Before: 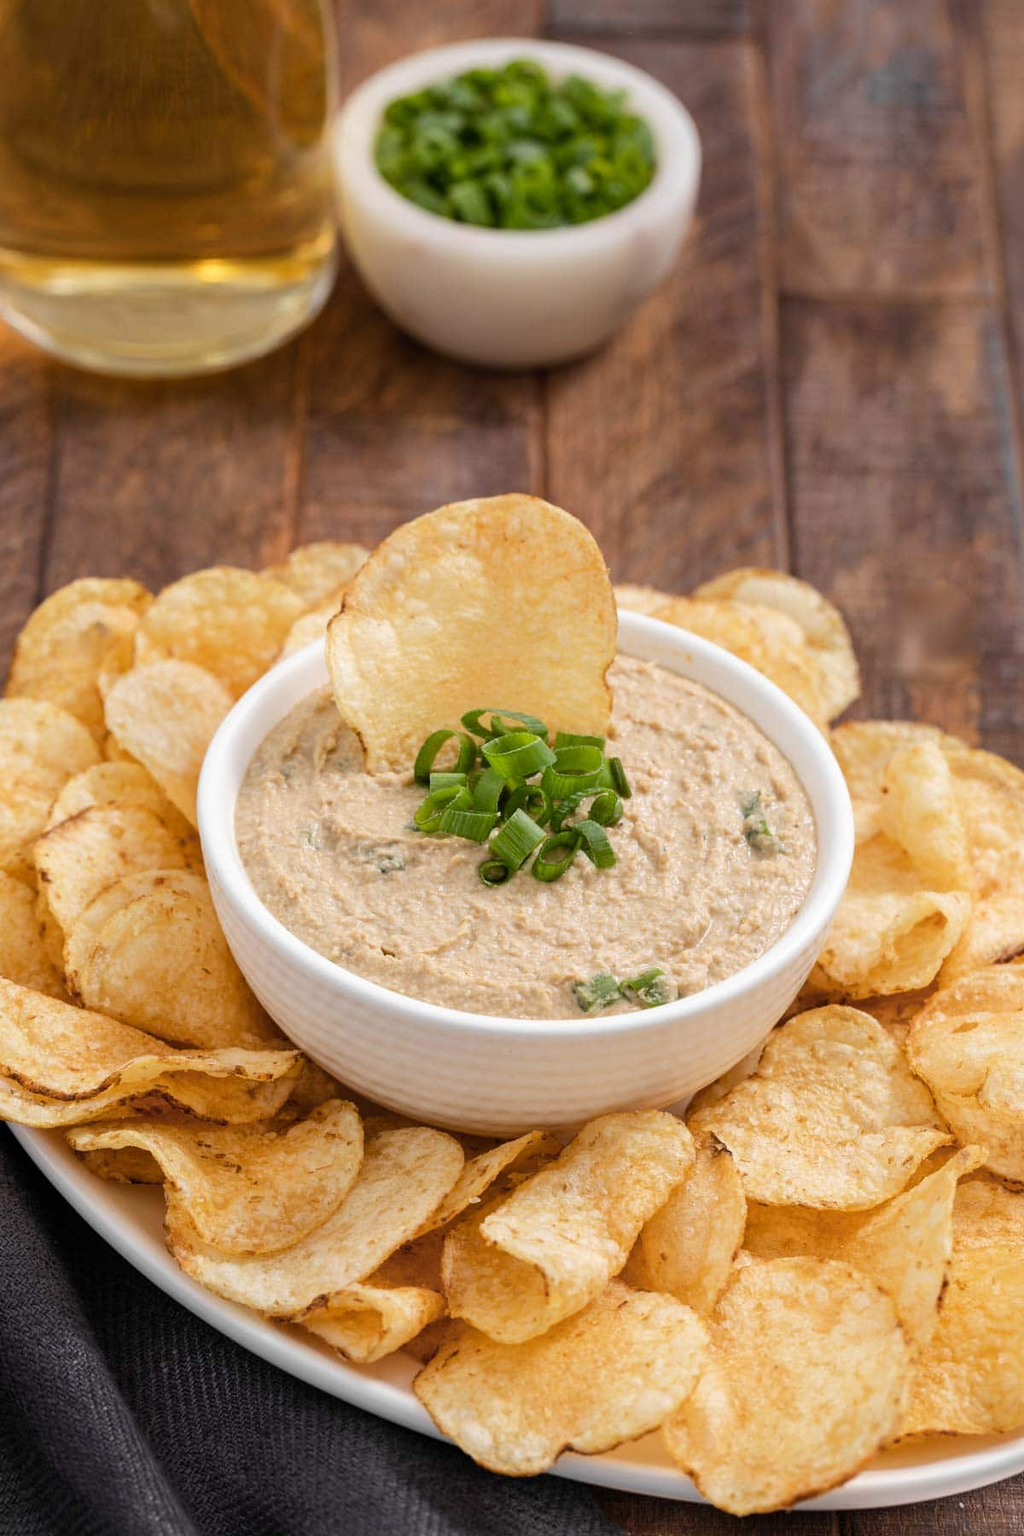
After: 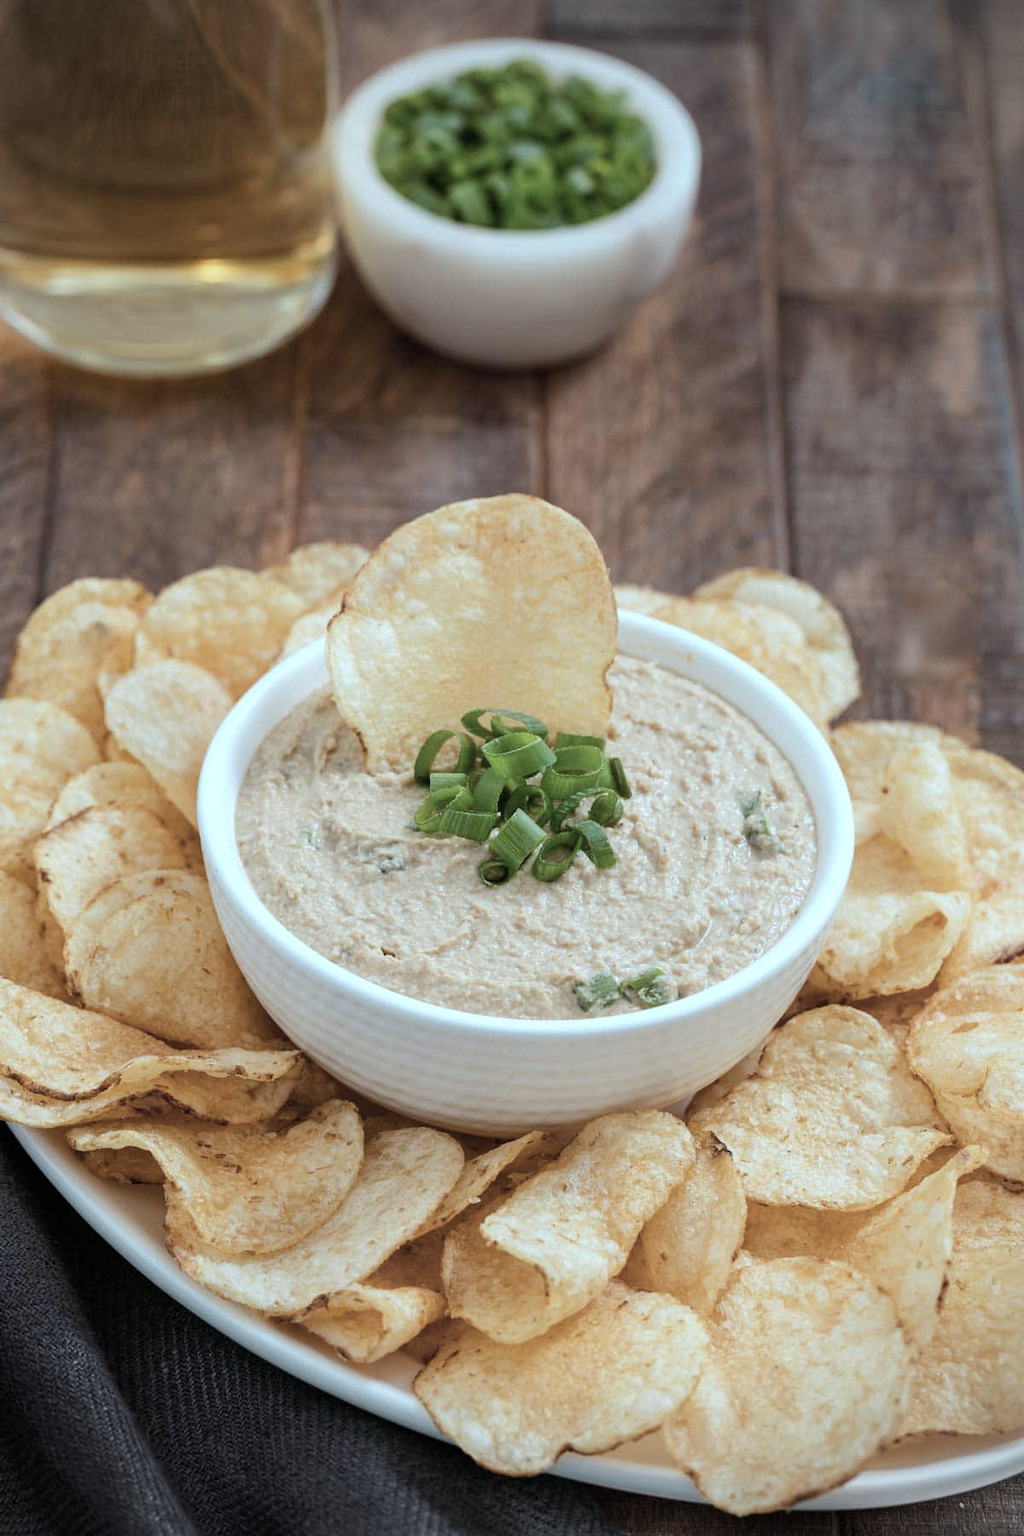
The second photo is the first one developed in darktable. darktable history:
vignetting: on, module defaults
color zones: curves: ch0 [(0.068, 0.464) (0.25, 0.5) (0.48, 0.508) (0.75, 0.536) (0.886, 0.476) (0.967, 0.456)]; ch1 [(0.066, 0.456) (0.25, 0.5) (0.616, 0.508) (0.746, 0.56) (0.934, 0.444)]
color correction: highlights a* -12.8, highlights b* -17.35, saturation 0.709
